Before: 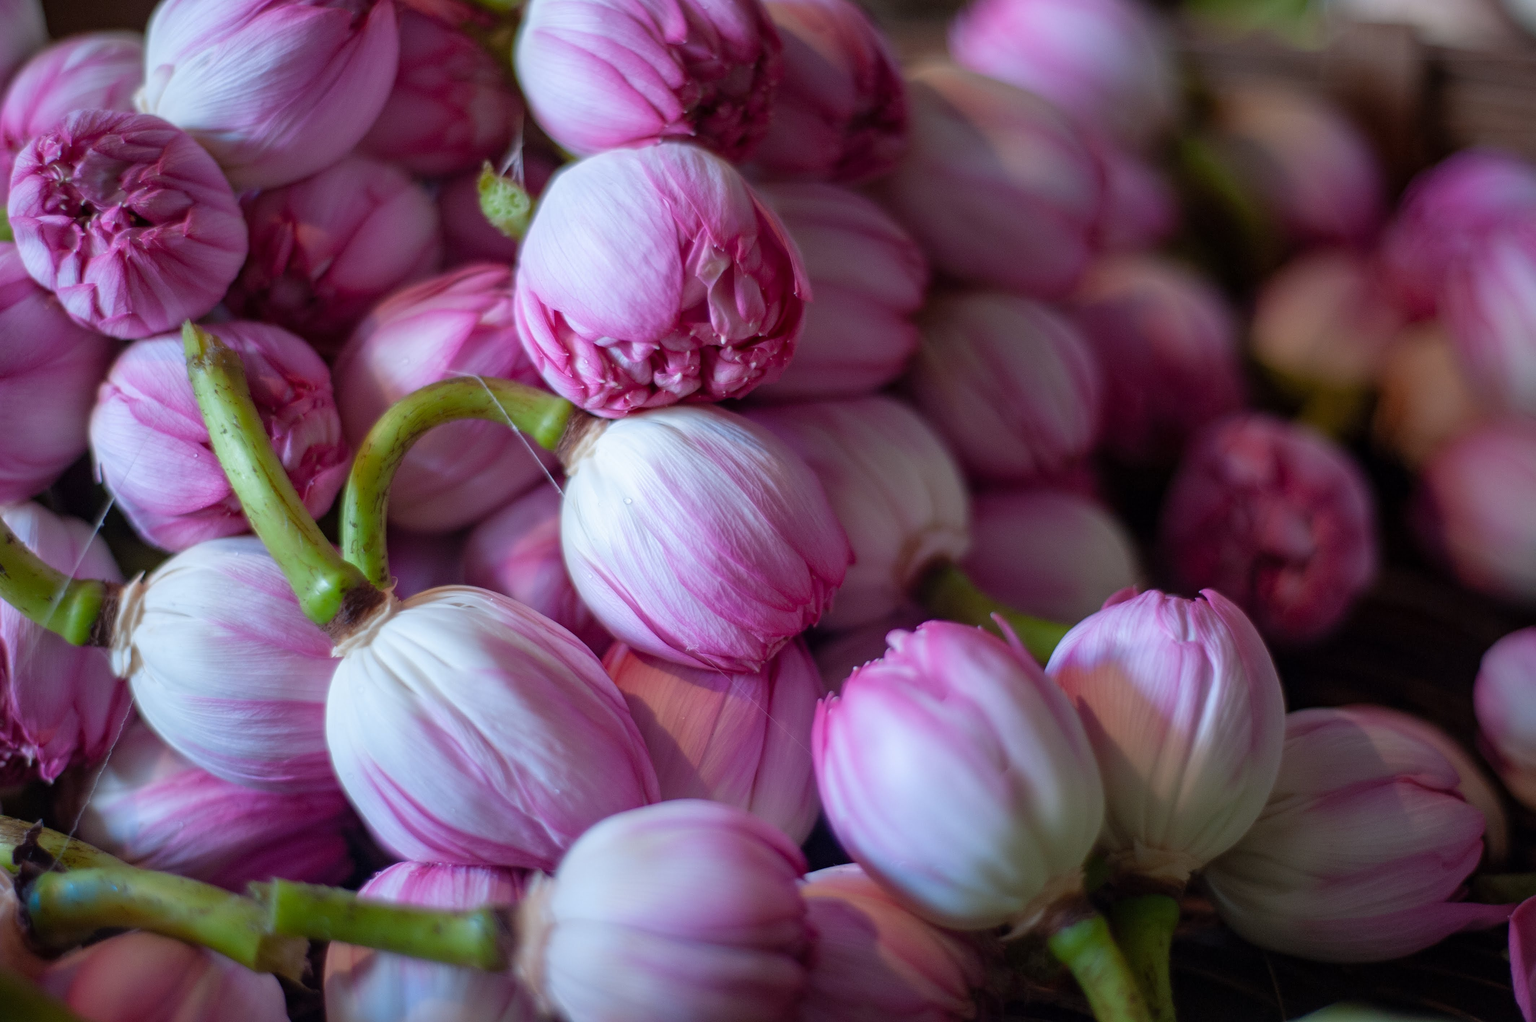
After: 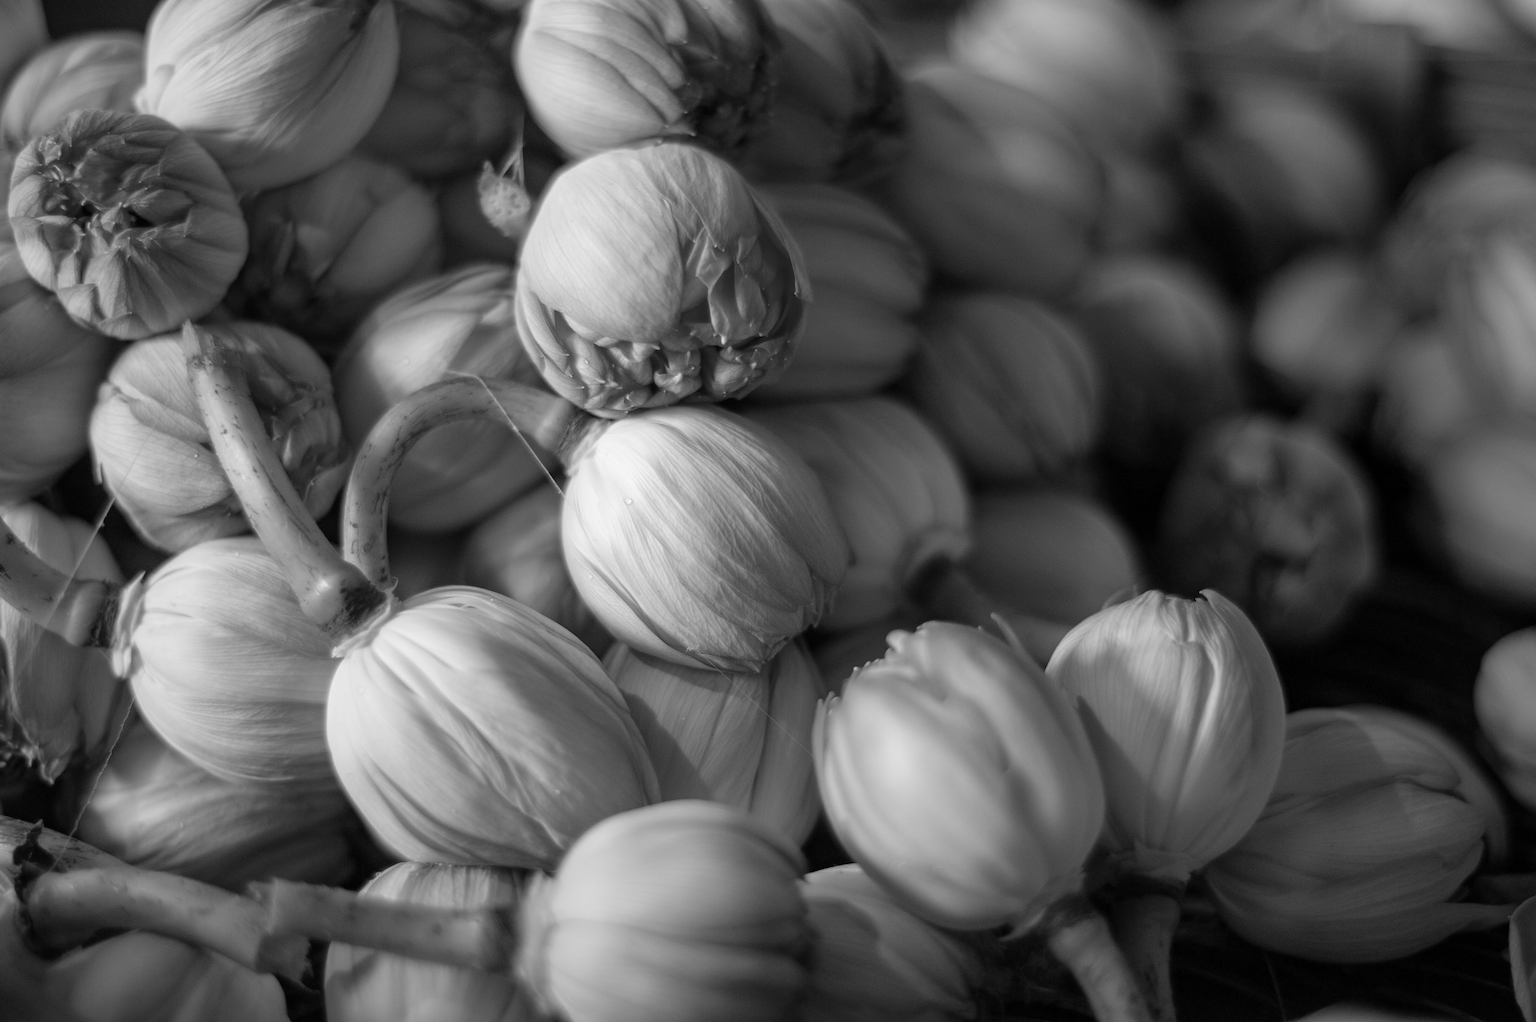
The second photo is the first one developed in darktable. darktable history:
tone curve: color space Lab, linked channels, preserve colors none
monochrome: on, module defaults
